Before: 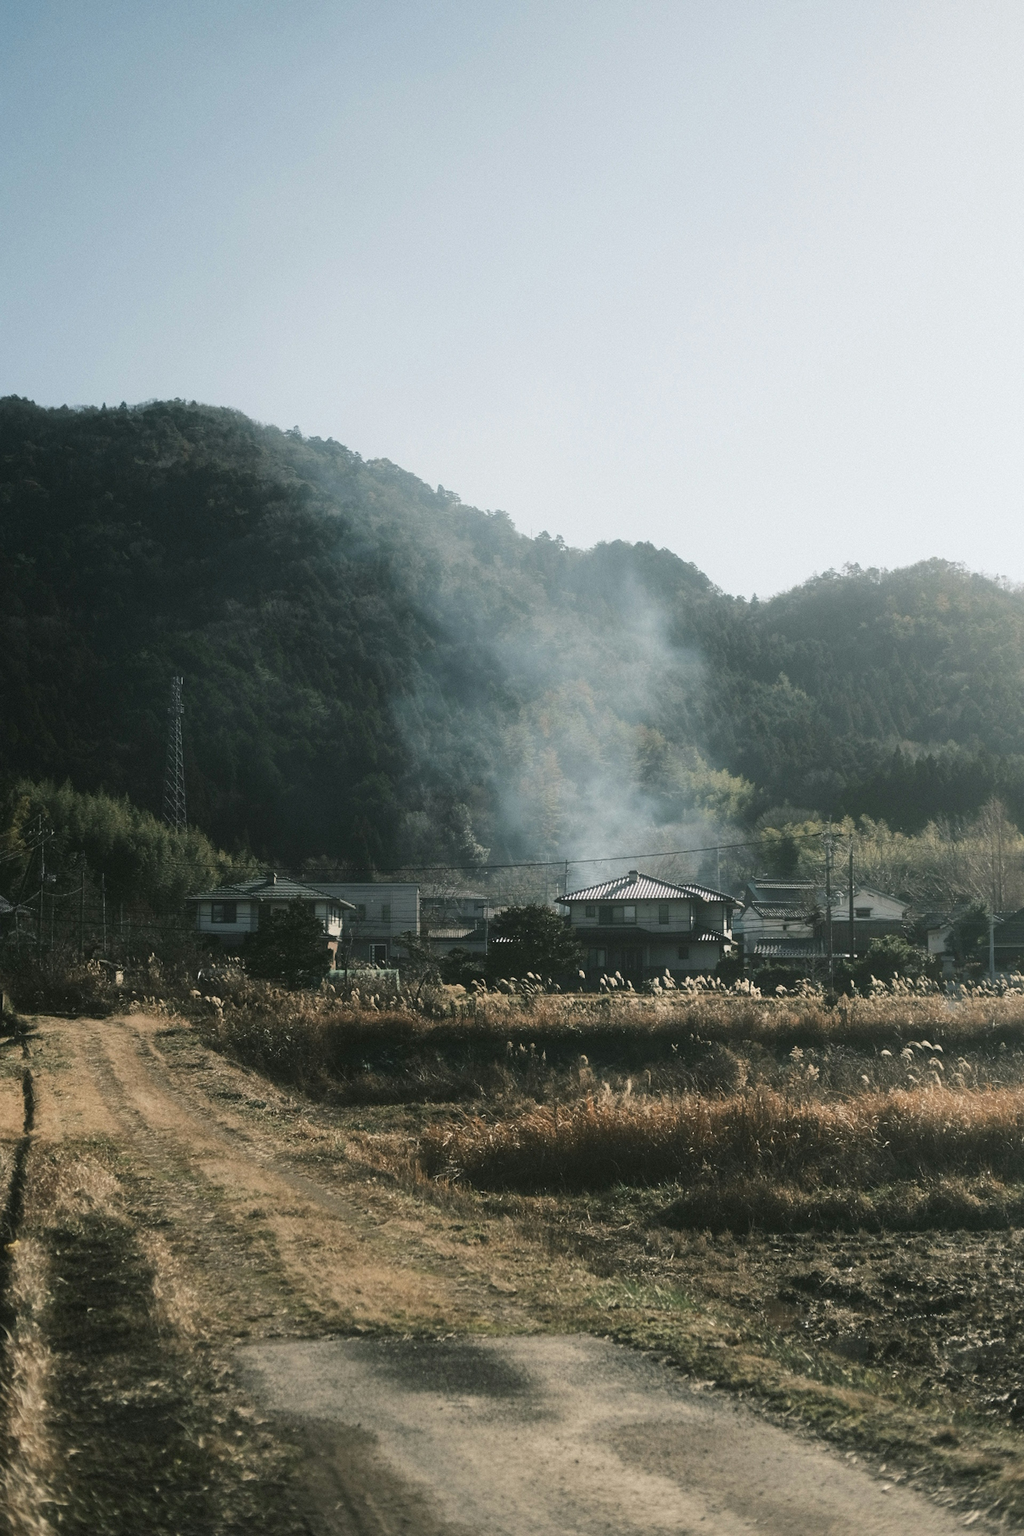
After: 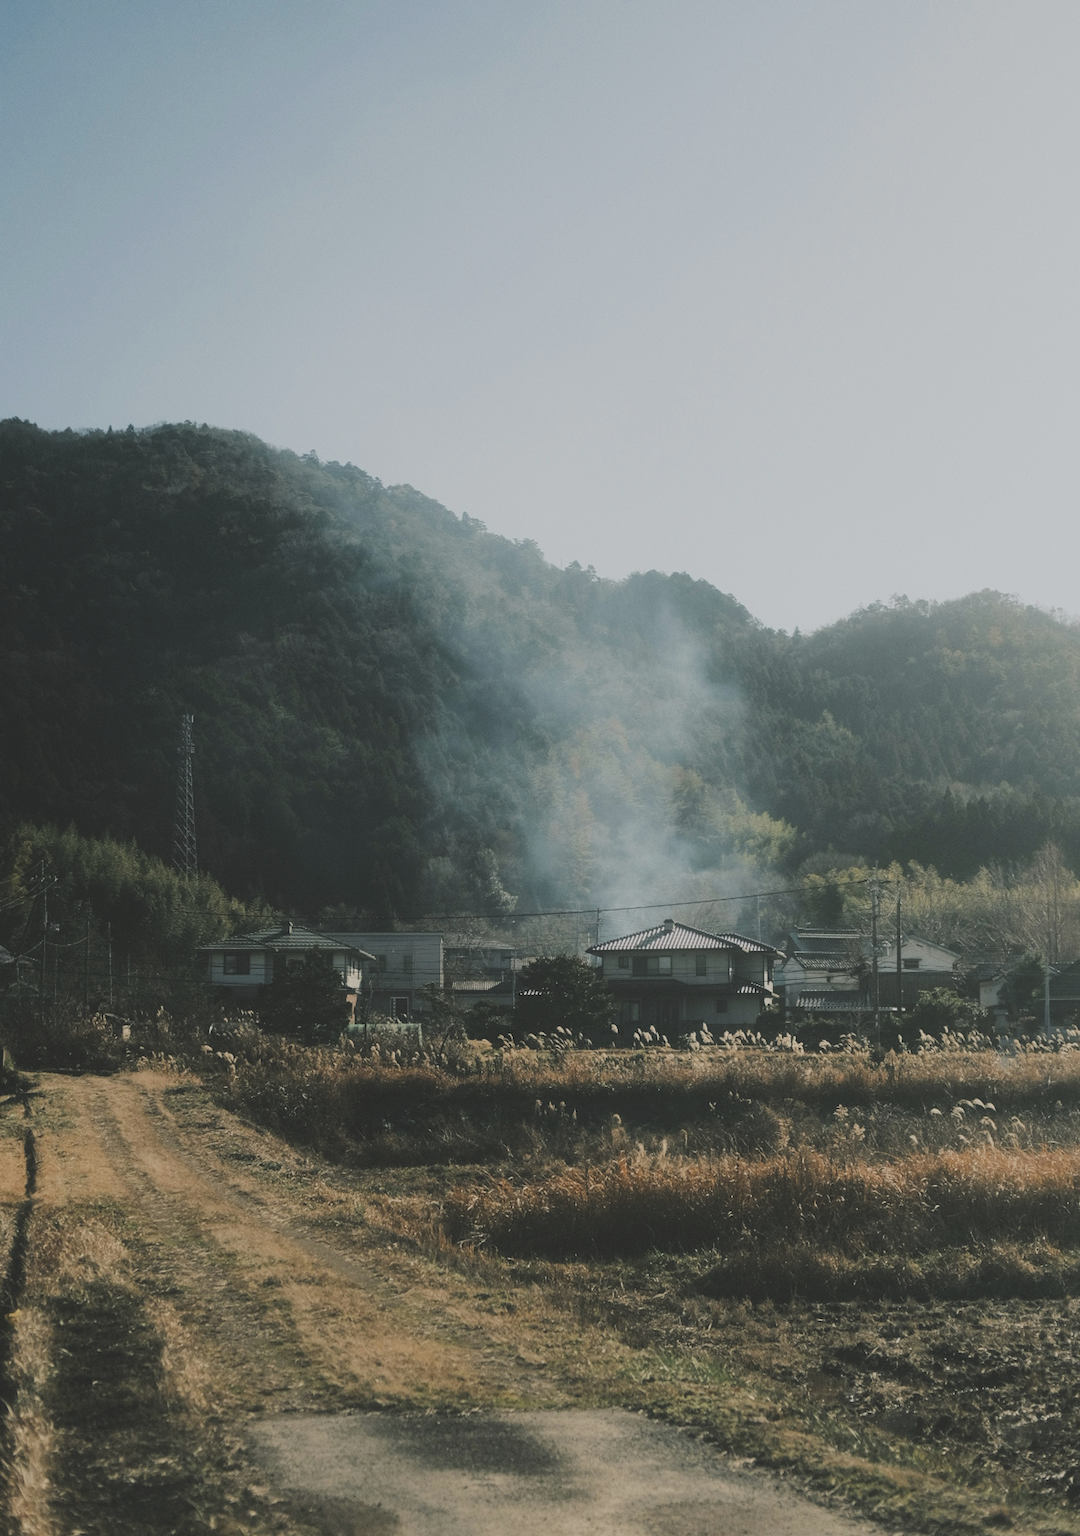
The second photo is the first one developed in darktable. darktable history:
contrast brightness saturation: contrast -0.073, brightness -0.044, saturation -0.108
filmic rgb: black relative exposure -7.65 EV, white relative exposure 4.56 EV, threshold 2.98 EV, structure ↔ texture 99.46%, hardness 3.61, contrast 1.06, enable highlight reconstruction true
color zones: curves: ch2 [(0, 0.5) (0.143, 0.5) (0.286, 0.489) (0.415, 0.421) (0.571, 0.5) (0.714, 0.5) (0.857, 0.5) (1, 0.5)]
color balance rgb: perceptual saturation grading › global saturation 19.353%, global vibrance 7.358%, saturation formula JzAzBz (2021)
exposure: black level correction -0.028, compensate exposure bias true, compensate highlight preservation false
crop and rotate: top 0.005%, bottom 5.246%
